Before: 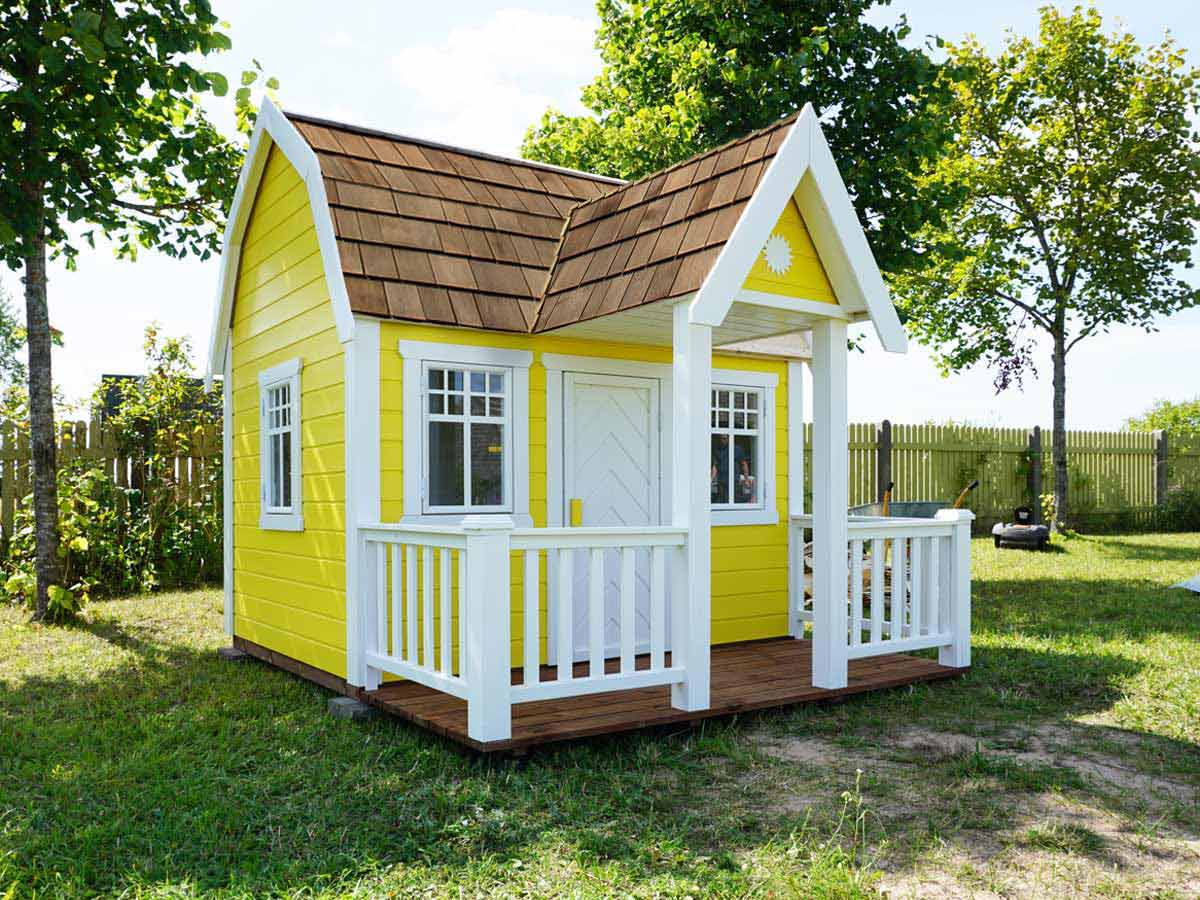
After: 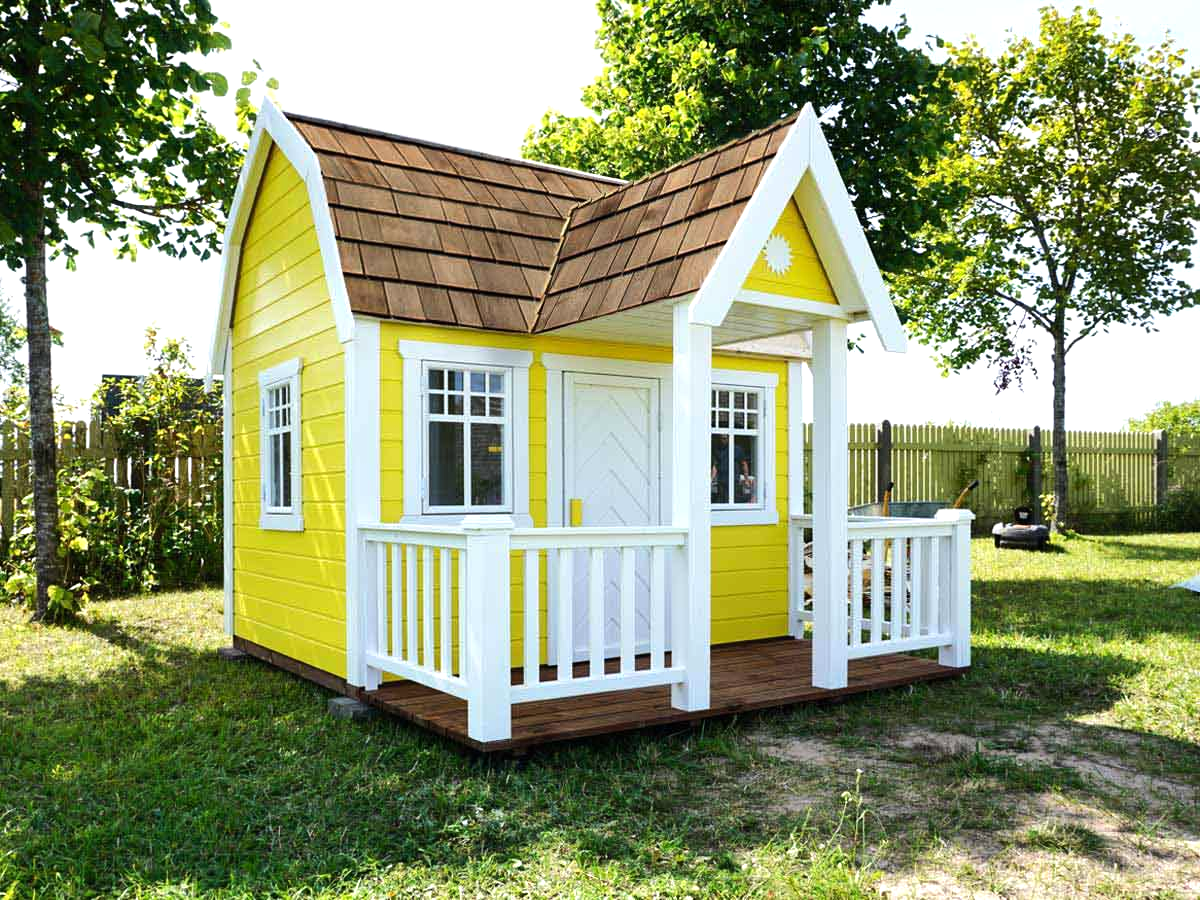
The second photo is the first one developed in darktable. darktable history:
tone equalizer: -8 EV -0.413 EV, -7 EV -0.379 EV, -6 EV -0.36 EV, -5 EV -0.215 EV, -3 EV 0.247 EV, -2 EV 0.312 EV, -1 EV 0.402 EV, +0 EV 0.396 EV, edges refinement/feathering 500, mask exposure compensation -1.57 EV, preserve details no
